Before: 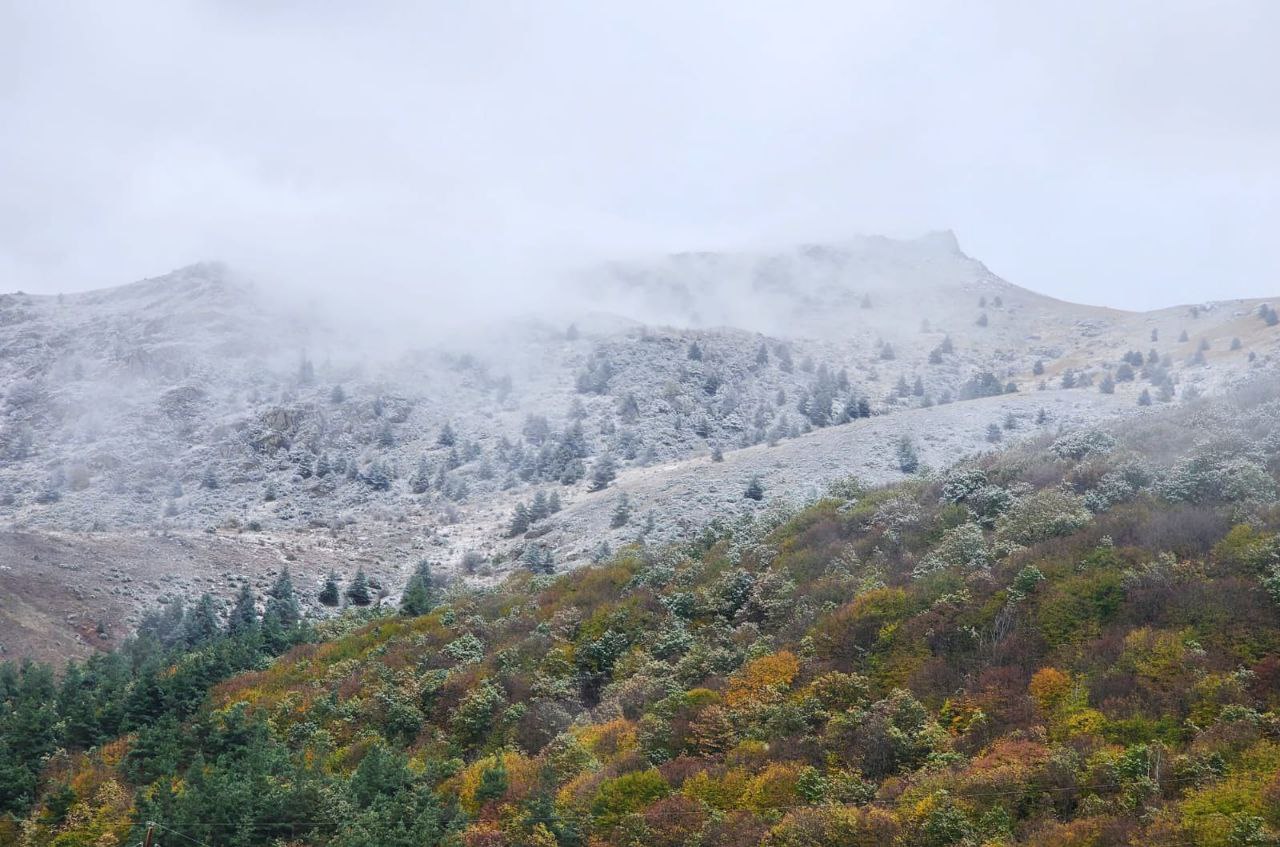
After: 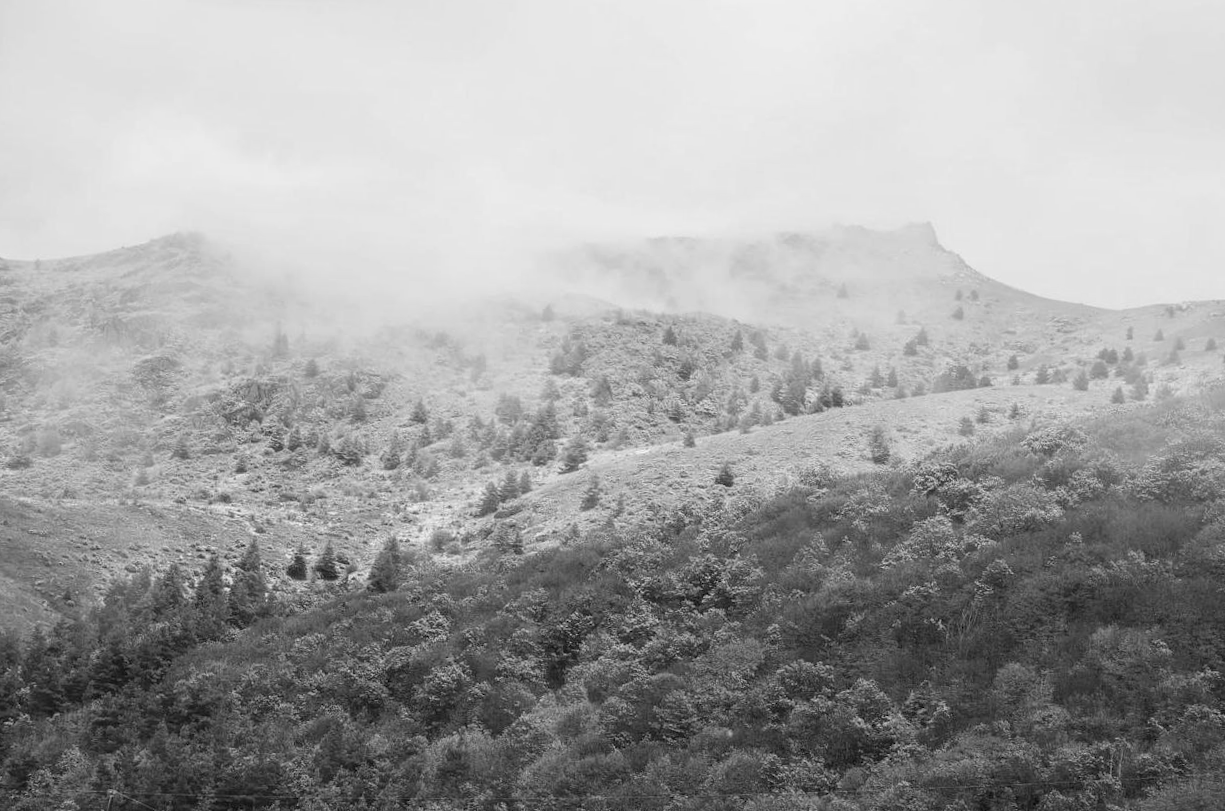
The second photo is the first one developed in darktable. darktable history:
crop and rotate: angle -1.69°
white balance: red 1.009, blue 0.985
color balance rgb: perceptual saturation grading › global saturation 20%, perceptual saturation grading › highlights -25%, perceptual saturation grading › shadows 25%
monochrome: a 0, b 0, size 0.5, highlights 0.57
